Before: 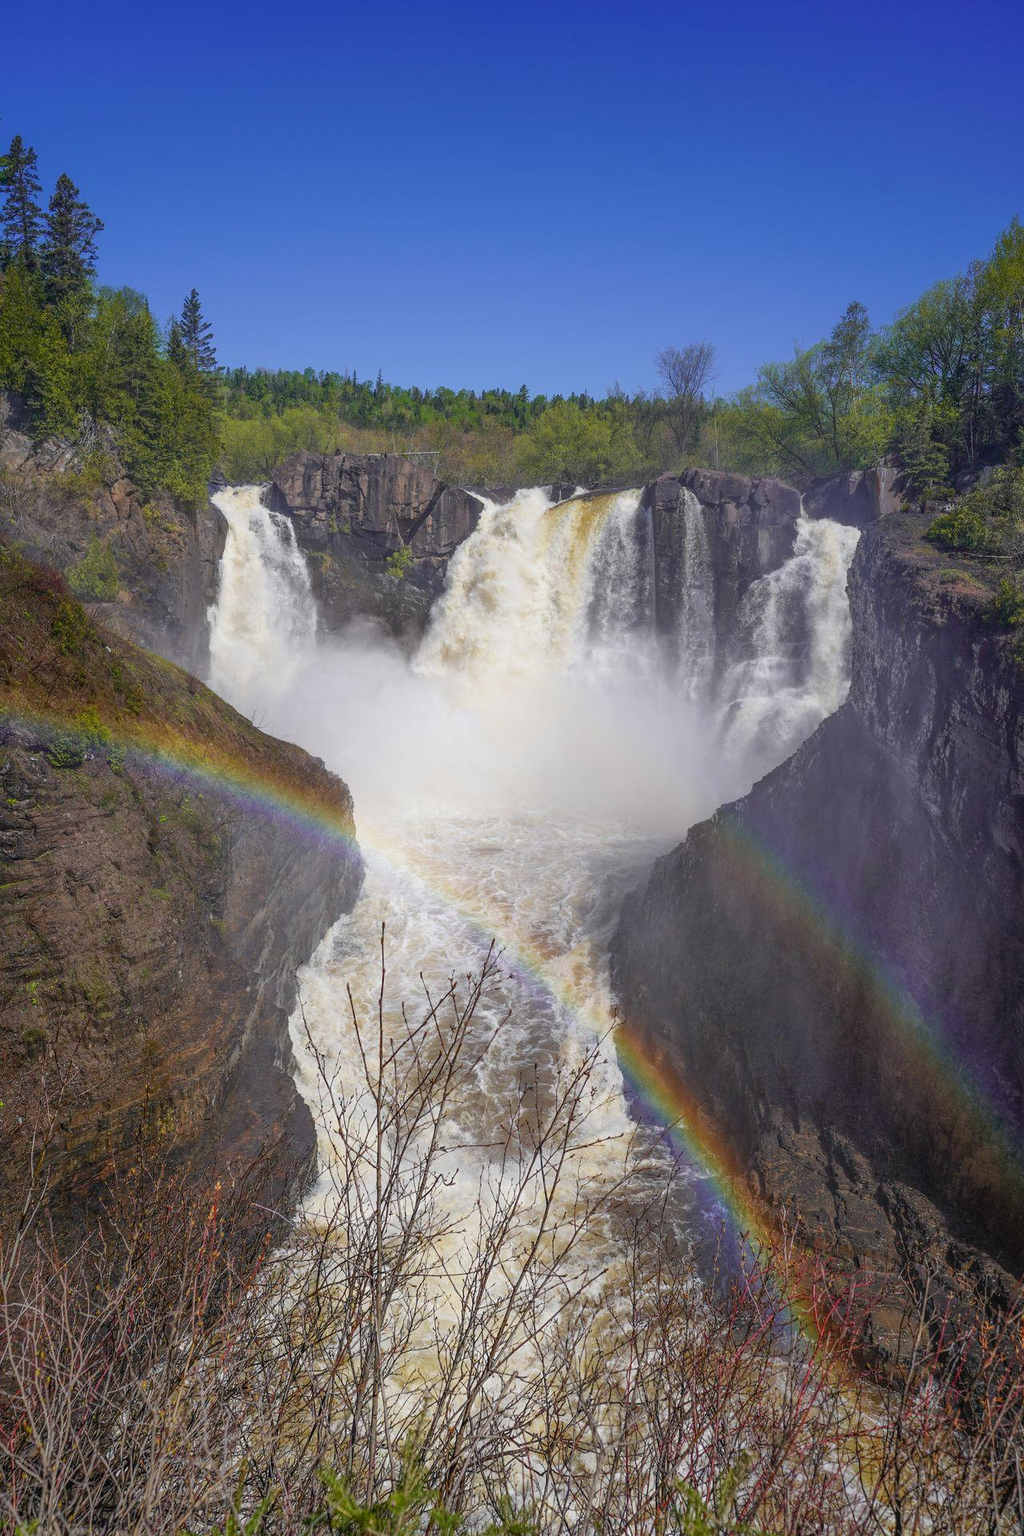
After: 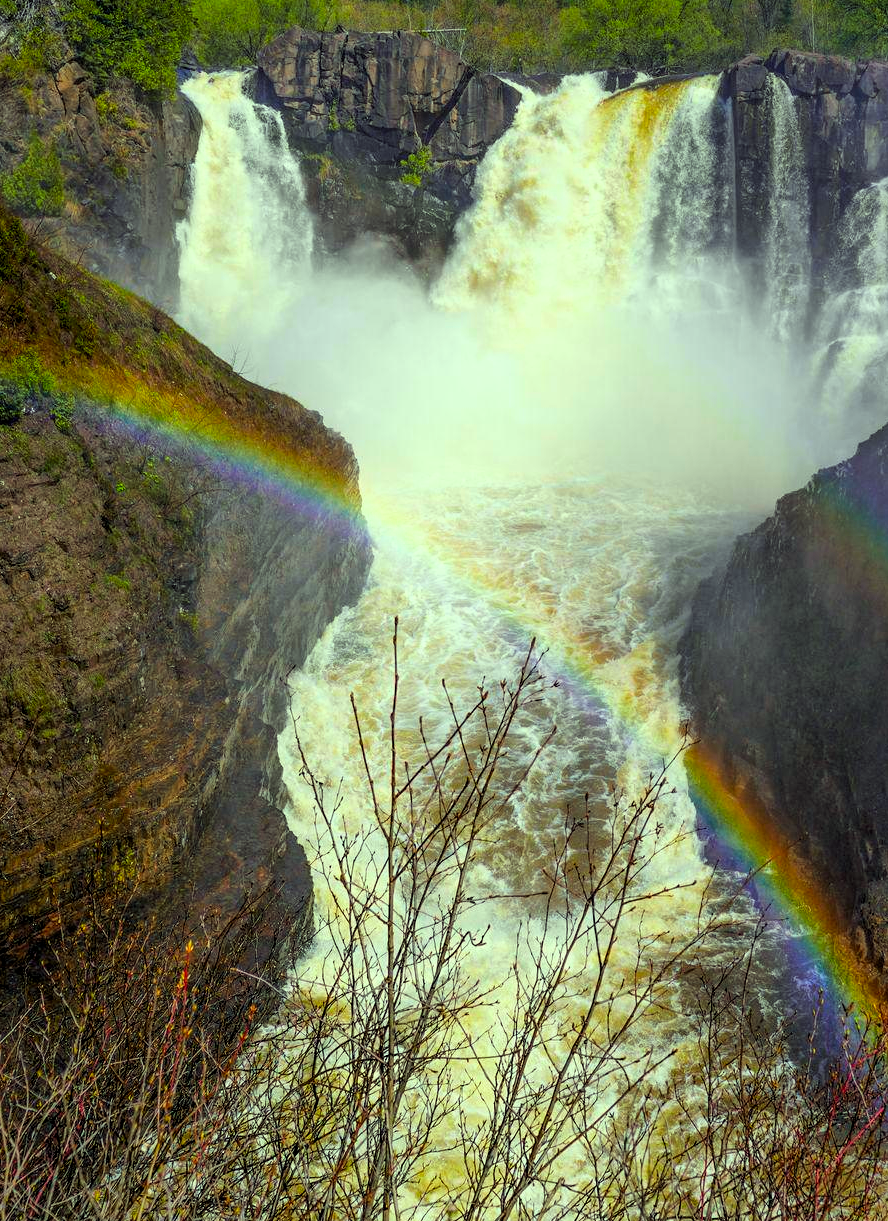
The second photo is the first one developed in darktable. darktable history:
color correction: highlights a* -10.84, highlights b* 9.88, saturation 1.72
crop: left 6.548%, top 27.957%, right 24.034%, bottom 8.423%
filmic rgb: black relative exposure -8.7 EV, white relative exposure 2.73 EV, target black luminance 0%, hardness 6.26, latitude 76.85%, contrast 1.328, shadows ↔ highlights balance -0.343%, color science v4 (2020)
local contrast: highlights 107%, shadows 100%, detail 119%, midtone range 0.2
